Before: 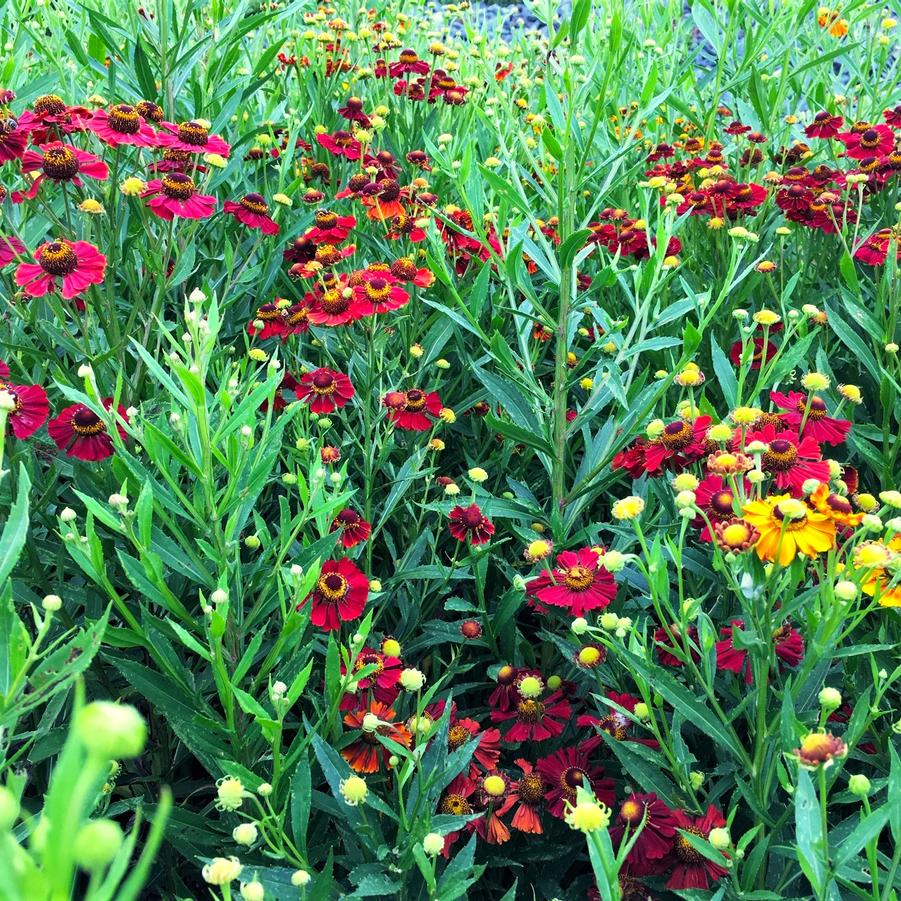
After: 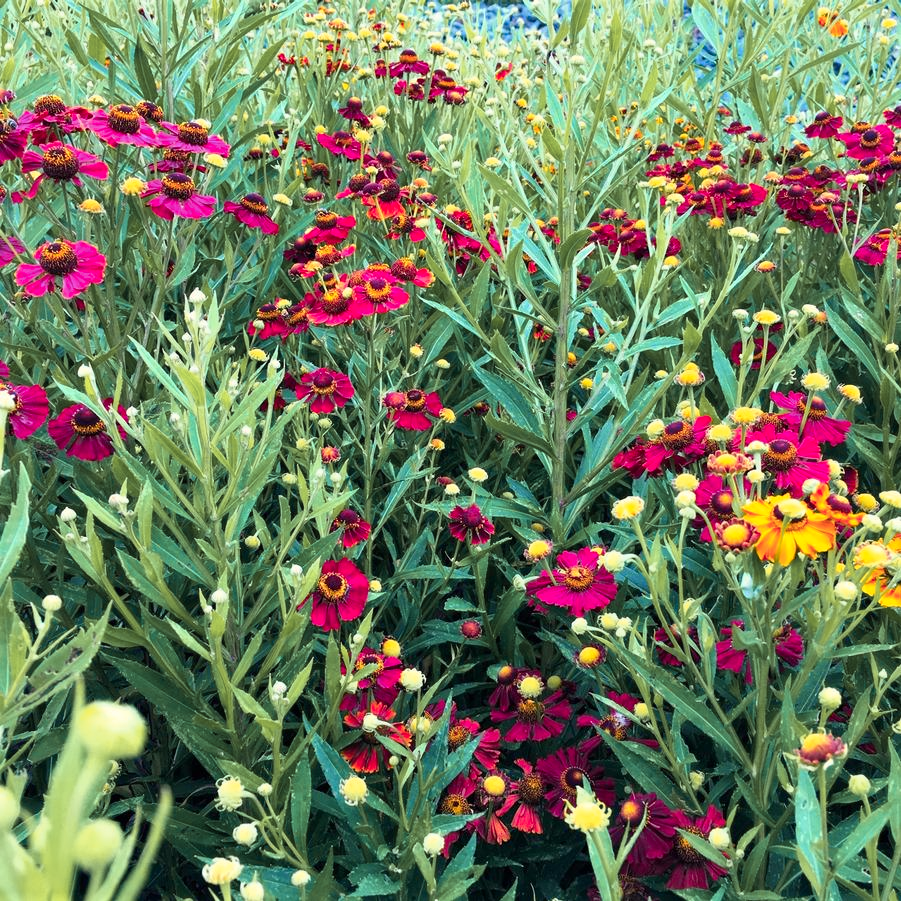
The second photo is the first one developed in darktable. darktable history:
levels: white 90.72%
color zones: curves: ch1 [(0.263, 0.53) (0.376, 0.287) (0.487, 0.512) (0.748, 0.547) (1, 0.513)]; ch2 [(0.262, 0.45) (0.751, 0.477)]
